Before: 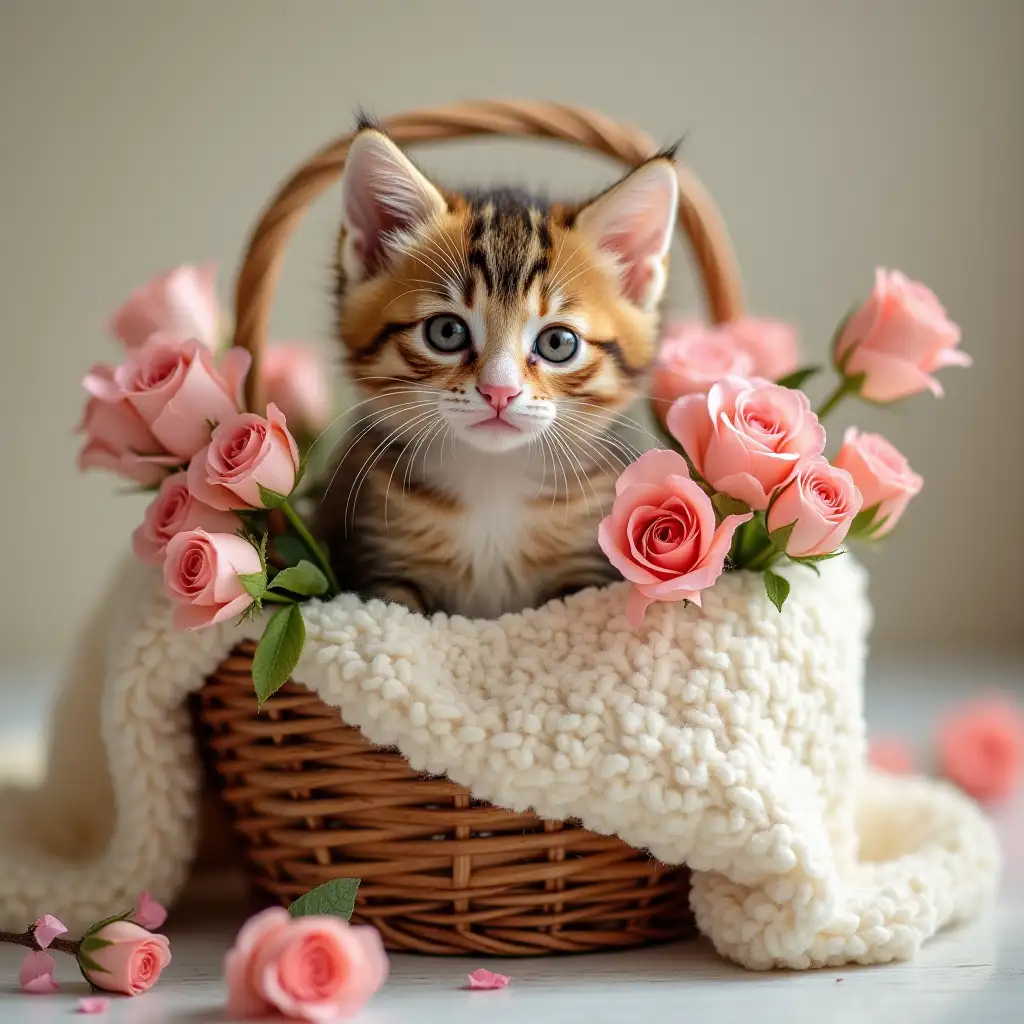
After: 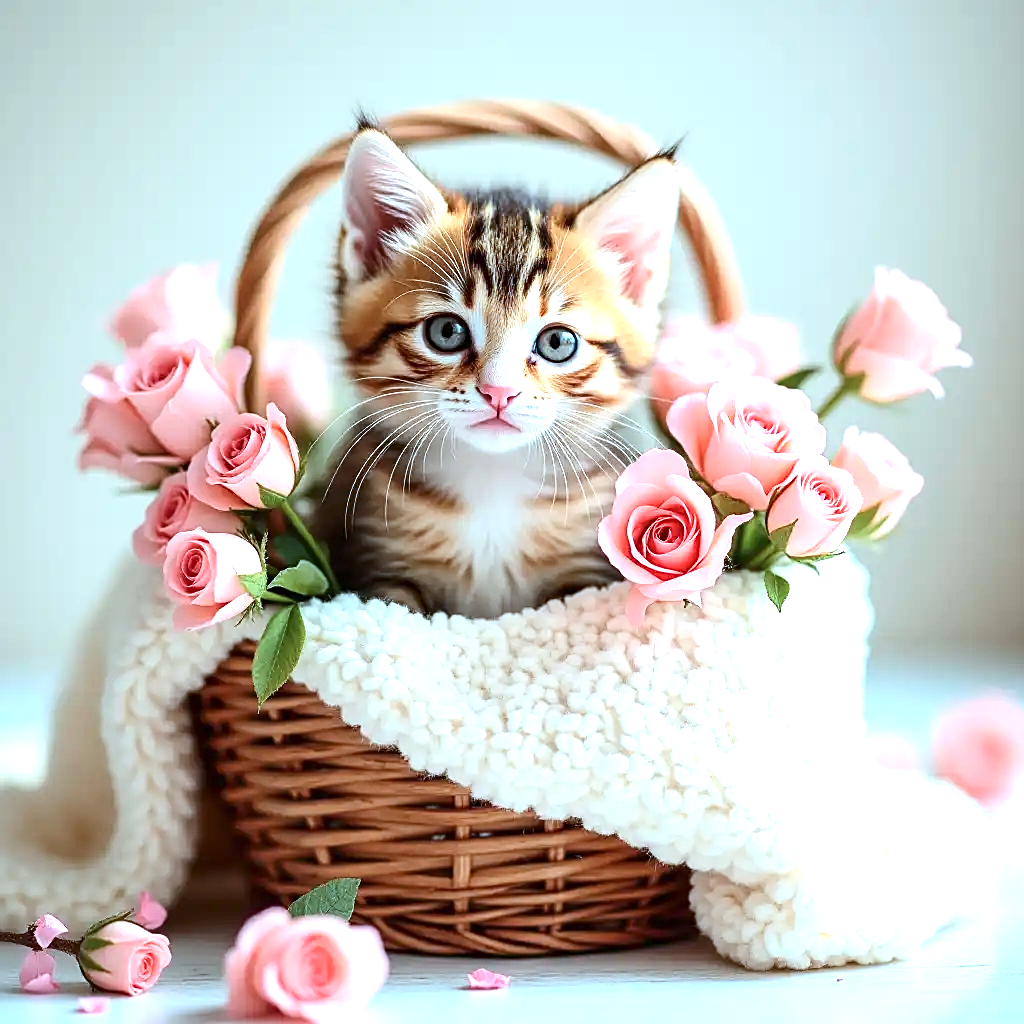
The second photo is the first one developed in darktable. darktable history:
contrast brightness saturation: contrast 0.144
color correction: highlights a* -10.66, highlights b* -19.73
exposure: black level correction 0, exposure 1.126 EV, compensate highlight preservation false
sharpen: on, module defaults
shadows and highlights: shadows 13.41, white point adjustment 1.26, highlights -0.81, soften with gaussian
